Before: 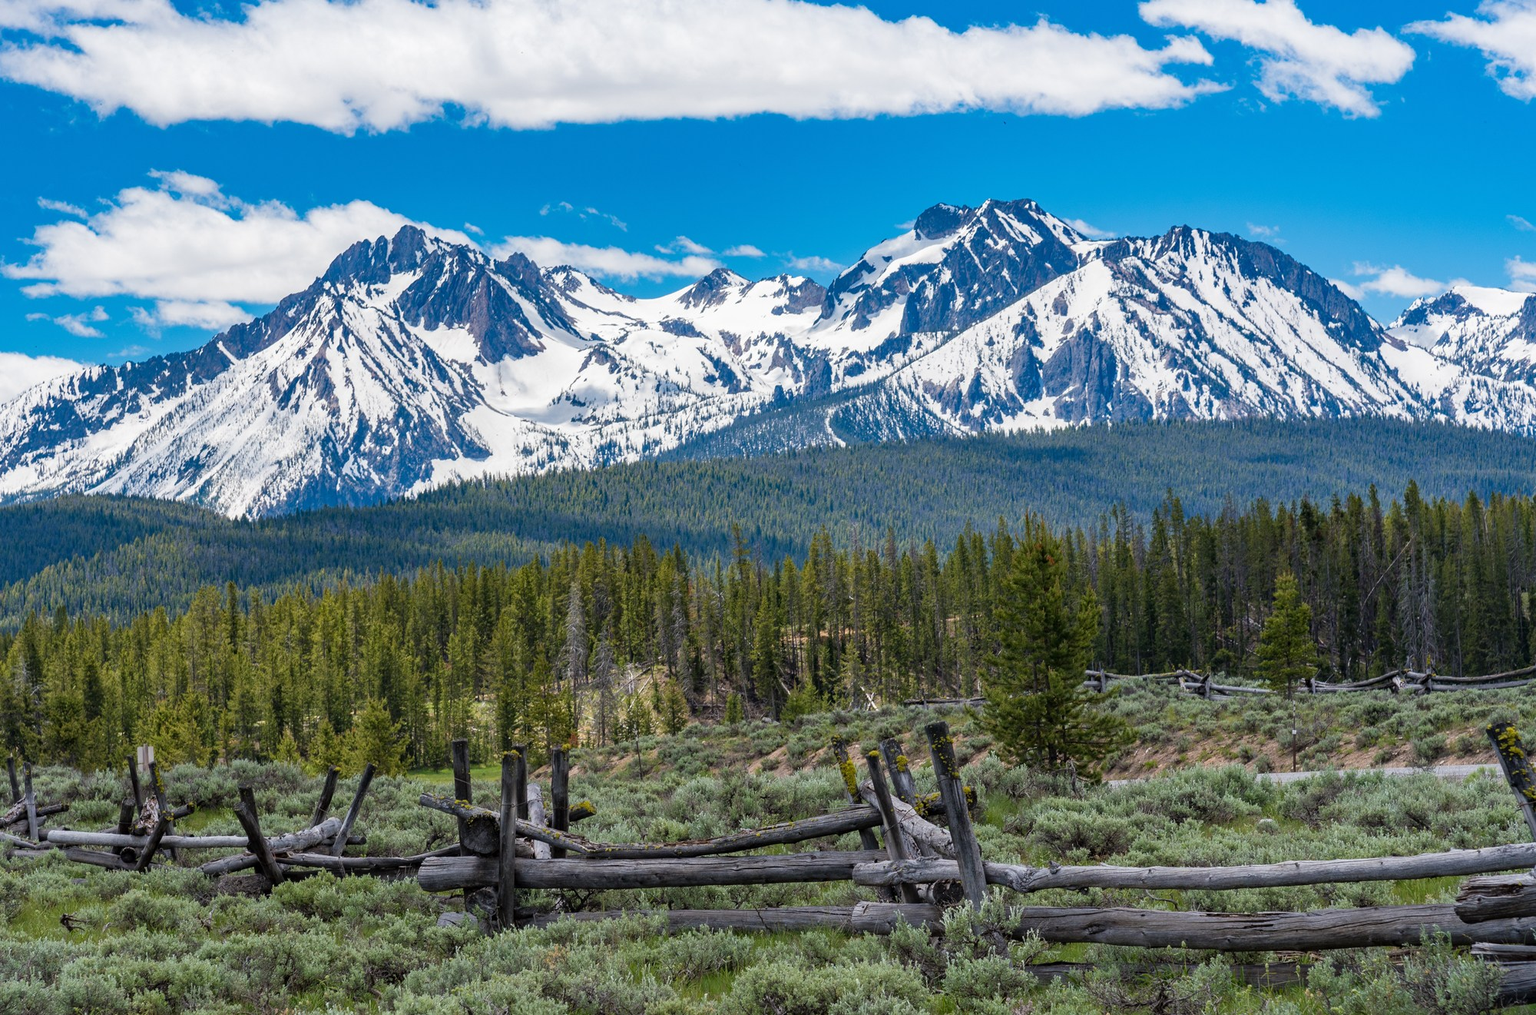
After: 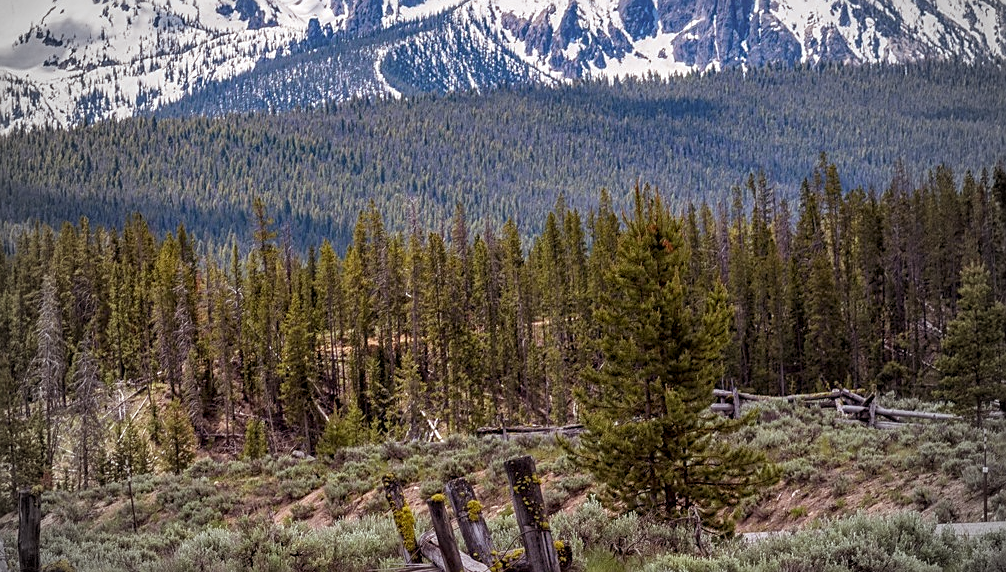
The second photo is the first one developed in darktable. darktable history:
crop: left 35.03%, top 36.625%, right 14.663%, bottom 20.057%
exposure: compensate highlight preservation false
local contrast: on, module defaults
sharpen: on, module defaults
vignetting: fall-off start 67.15%, brightness -0.442, saturation -0.691, width/height ratio 1.011, unbound false
rgb levels: mode RGB, independent channels, levels [[0, 0.474, 1], [0, 0.5, 1], [0, 0.5, 1]]
